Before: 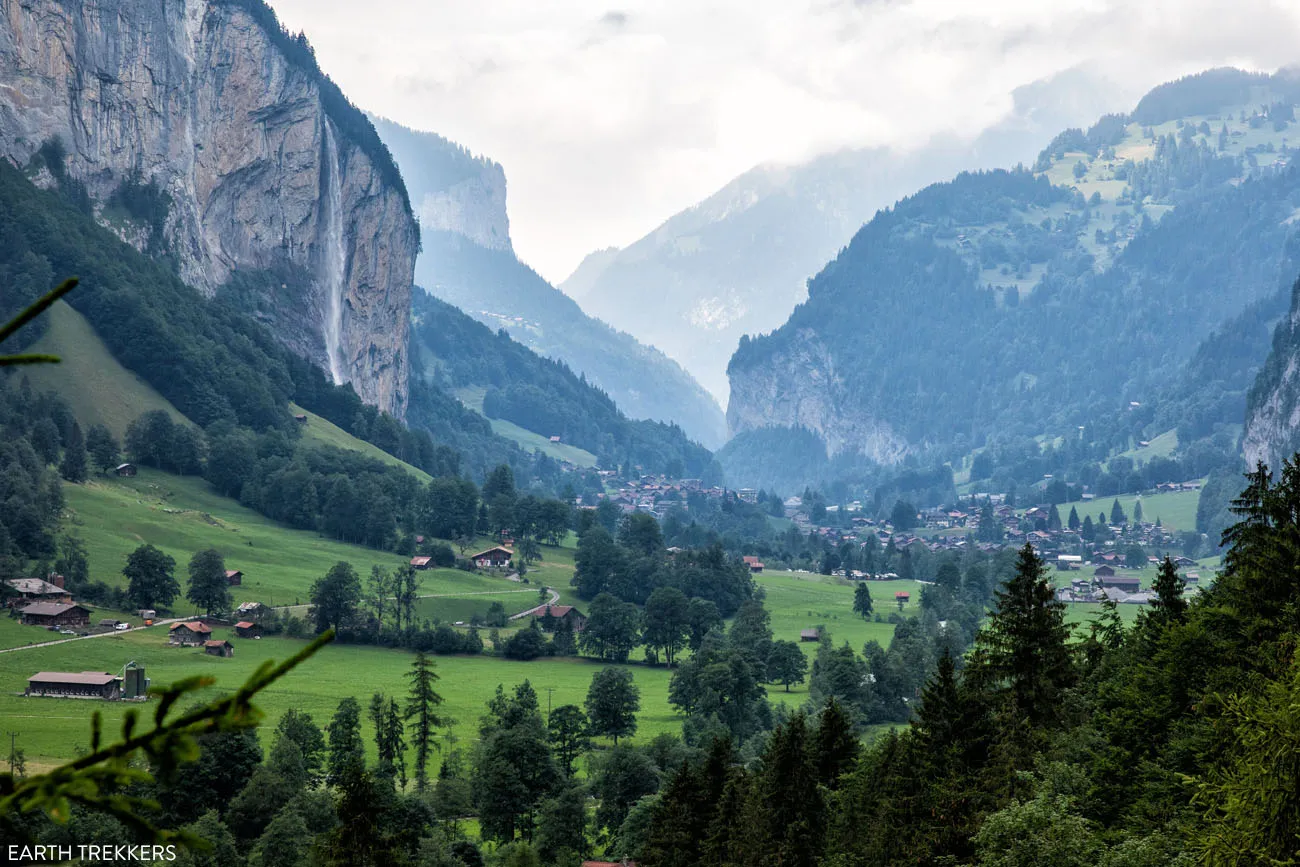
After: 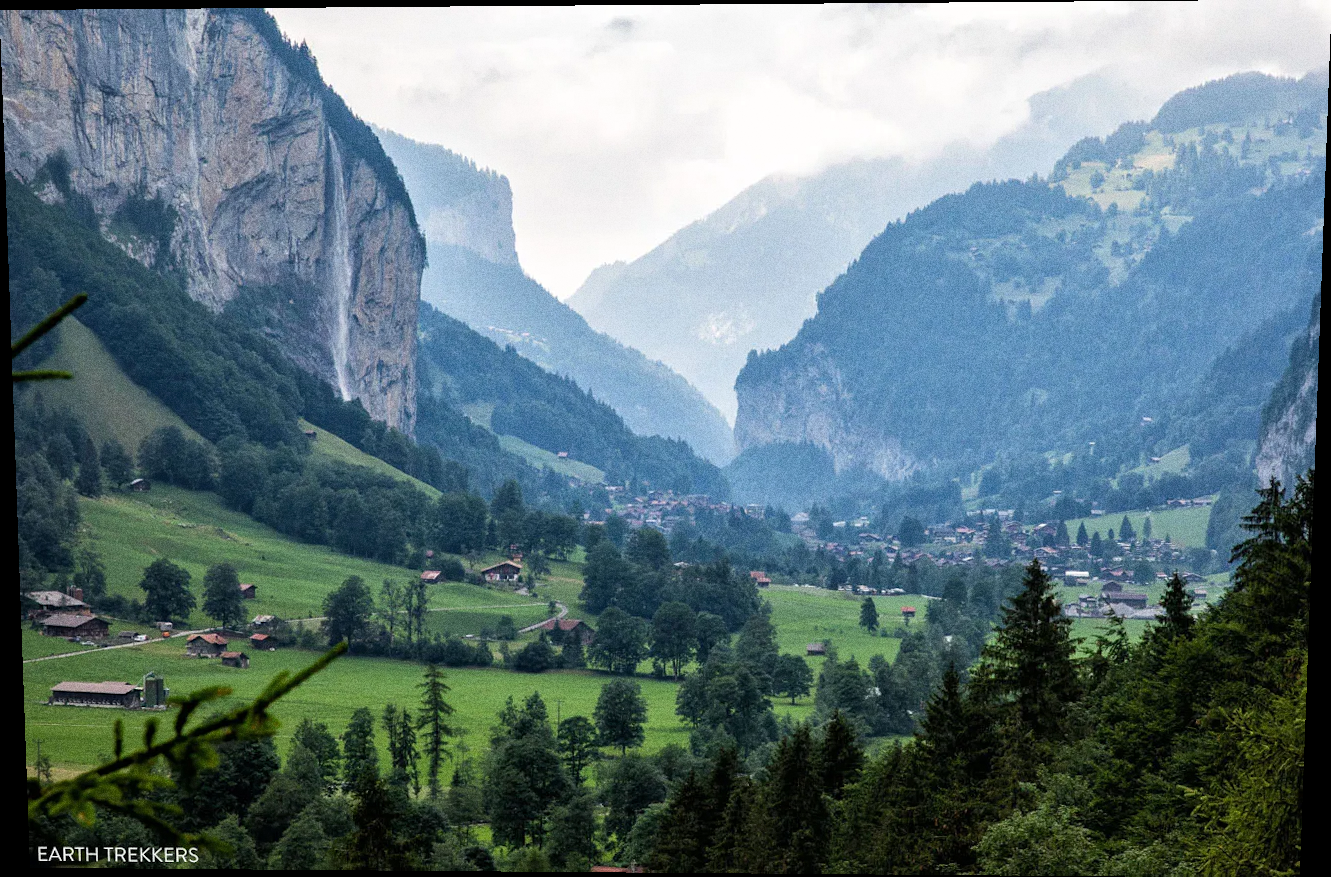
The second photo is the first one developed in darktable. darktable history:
grain: coarseness 11.82 ISO, strength 36.67%, mid-tones bias 74.17%
rotate and perspective: lens shift (vertical) 0.048, lens shift (horizontal) -0.024, automatic cropping off
